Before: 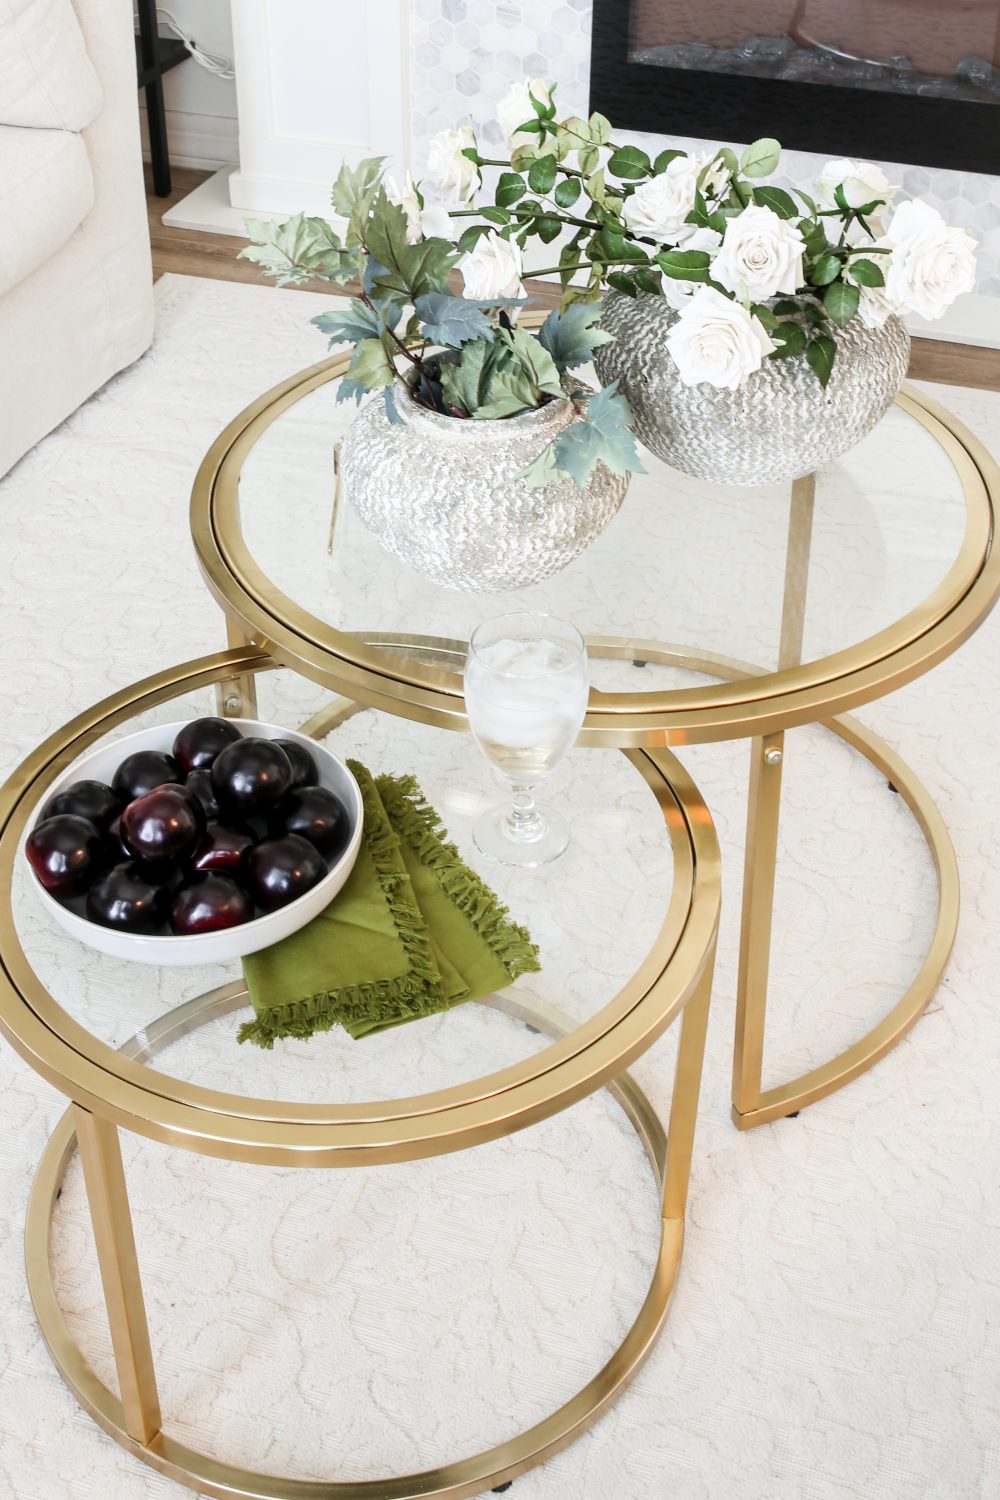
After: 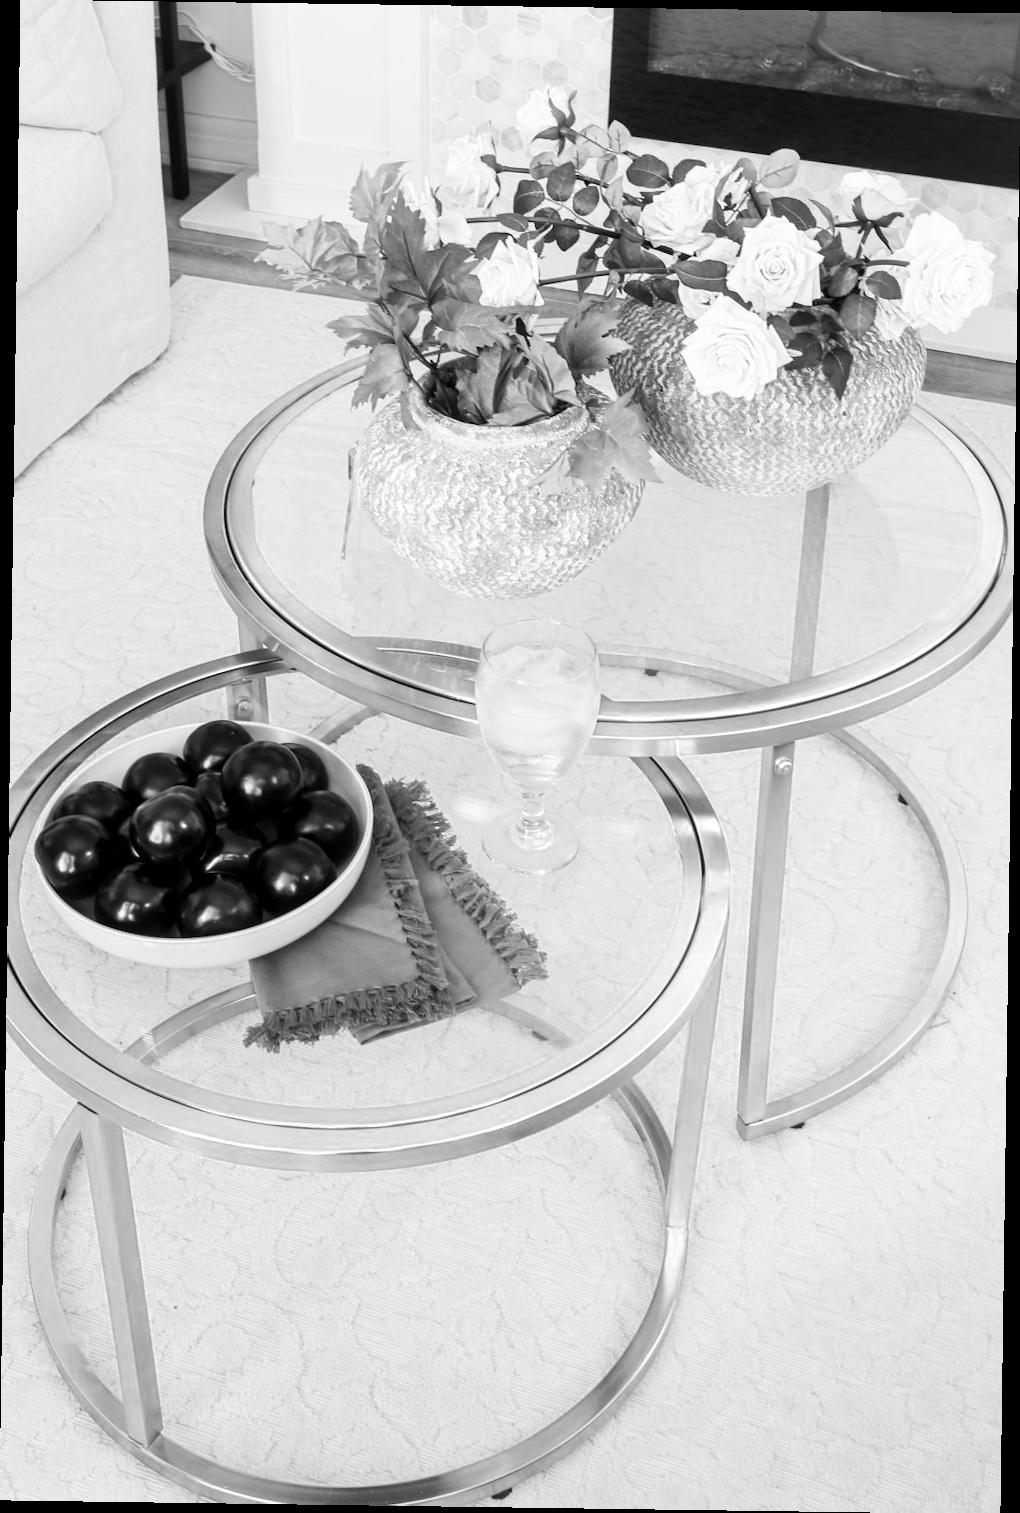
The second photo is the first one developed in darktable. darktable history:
color zones: curves: ch0 [(0.018, 0.548) (0.197, 0.654) (0.425, 0.447) (0.605, 0.658) (0.732, 0.579)]; ch1 [(0.105, 0.531) (0.224, 0.531) (0.386, 0.39) (0.618, 0.456) (0.732, 0.456) (0.956, 0.421)]; ch2 [(0.039, 0.583) (0.215, 0.465) (0.399, 0.544) (0.465, 0.548) (0.614, 0.447) (0.724, 0.43) (0.882, 0.623) (0.956, 0.632)]
monochrome: on, module defaults
rotate and perspective: rotation 0.8°, automatic cropping off
